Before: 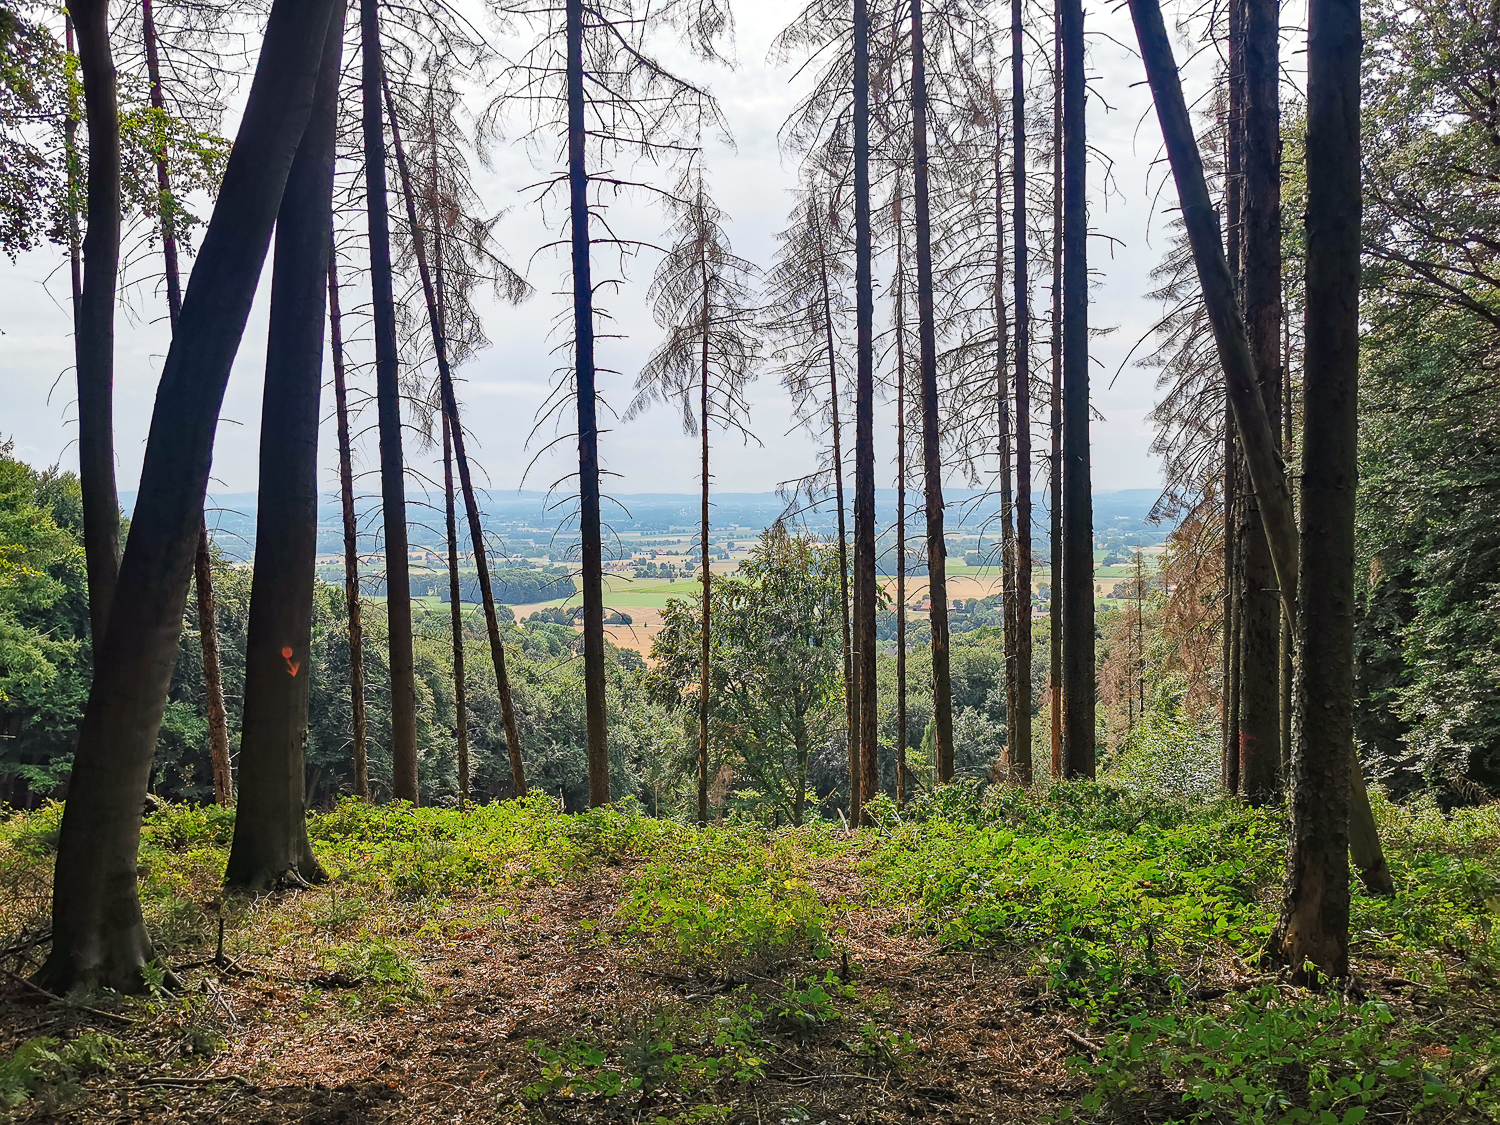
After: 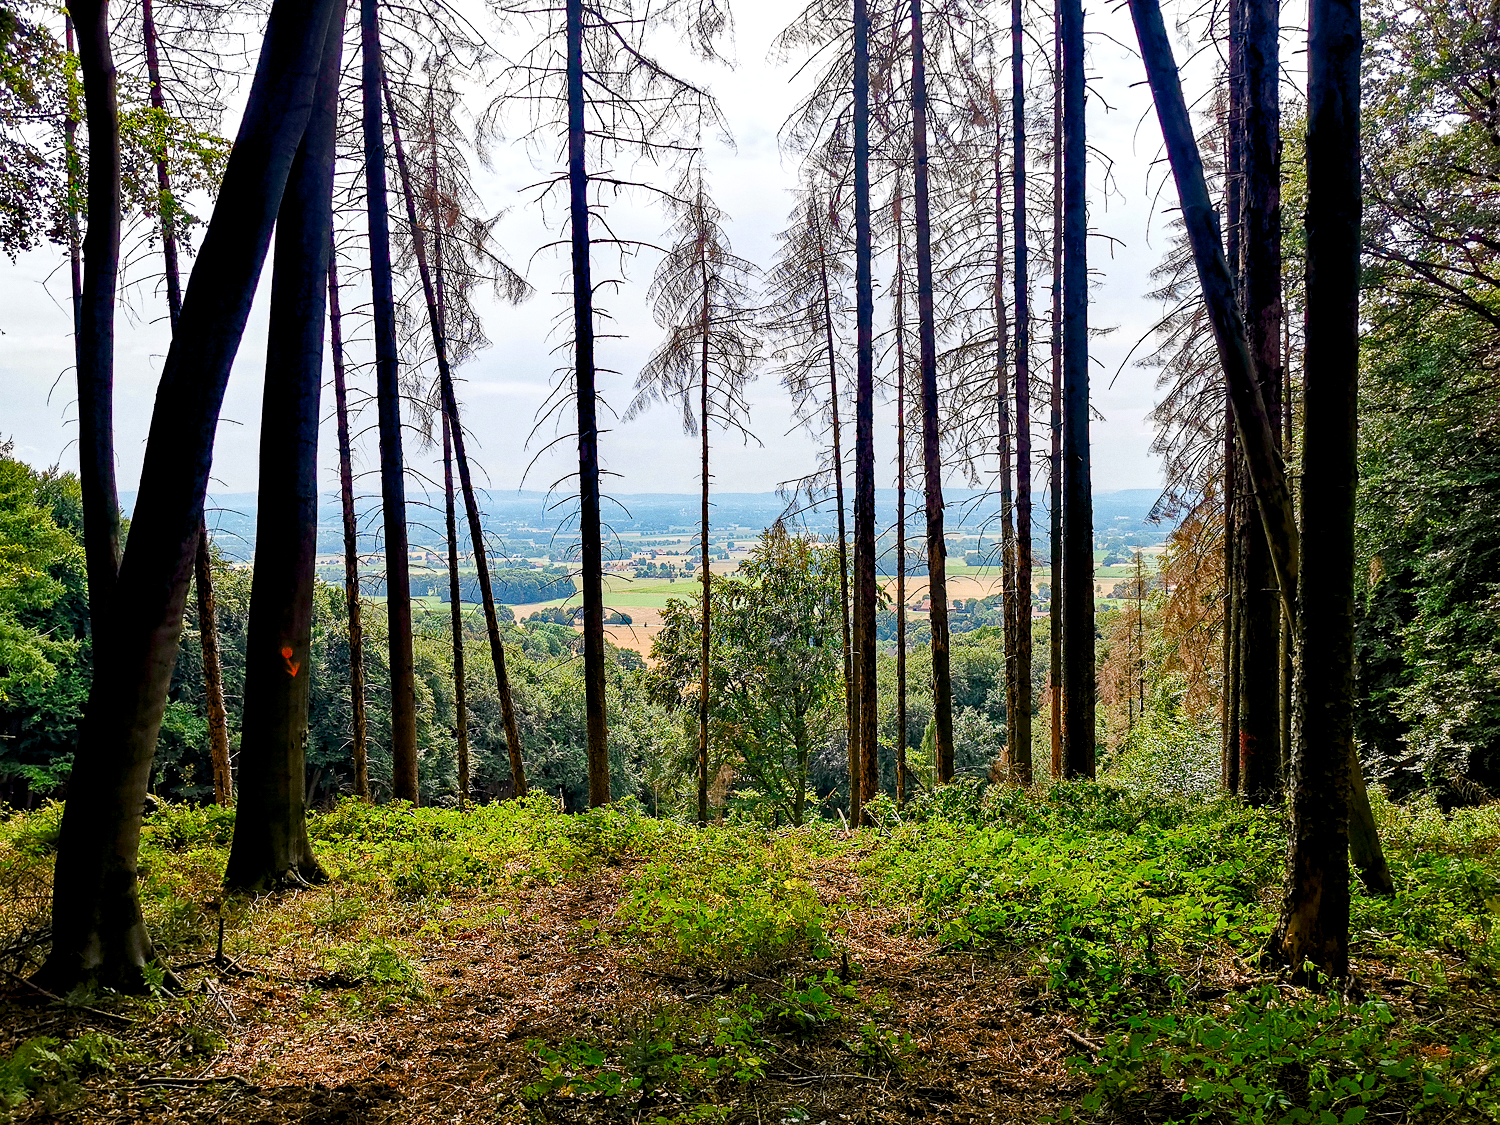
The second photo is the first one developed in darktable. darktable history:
grain: coarseness 0.09 ISO
color balance rgb: shadows lift › luminance -9.41%, highlights gain › luminance 17.6%, global offset › luminance -1.45%, perceptual saturation grading › highlights -17.77%, perceptual saturation grading › mid-tones 33.1%, perceptual saturation grading › shadows 50.52%, global vibrance 24.22%
tone equalizer: on, module defaults
